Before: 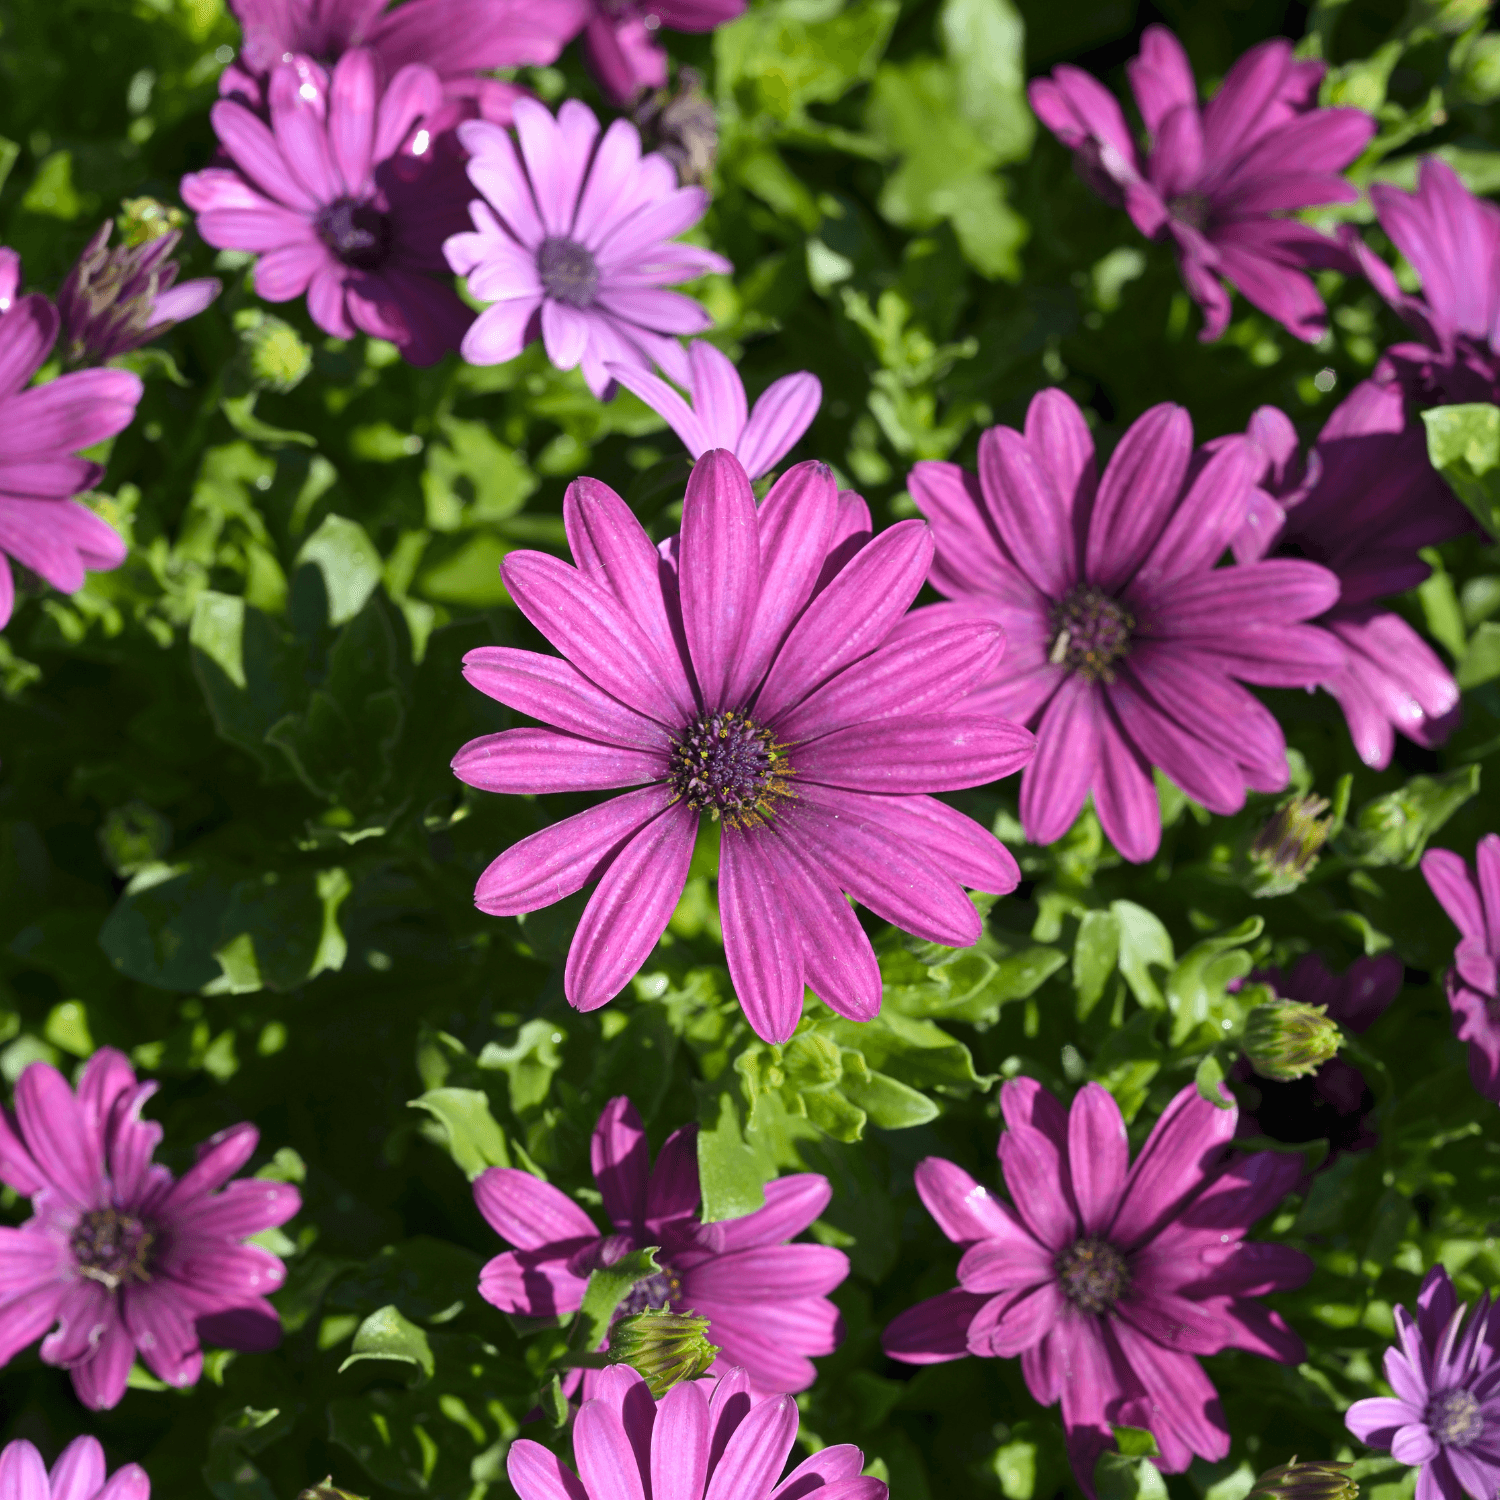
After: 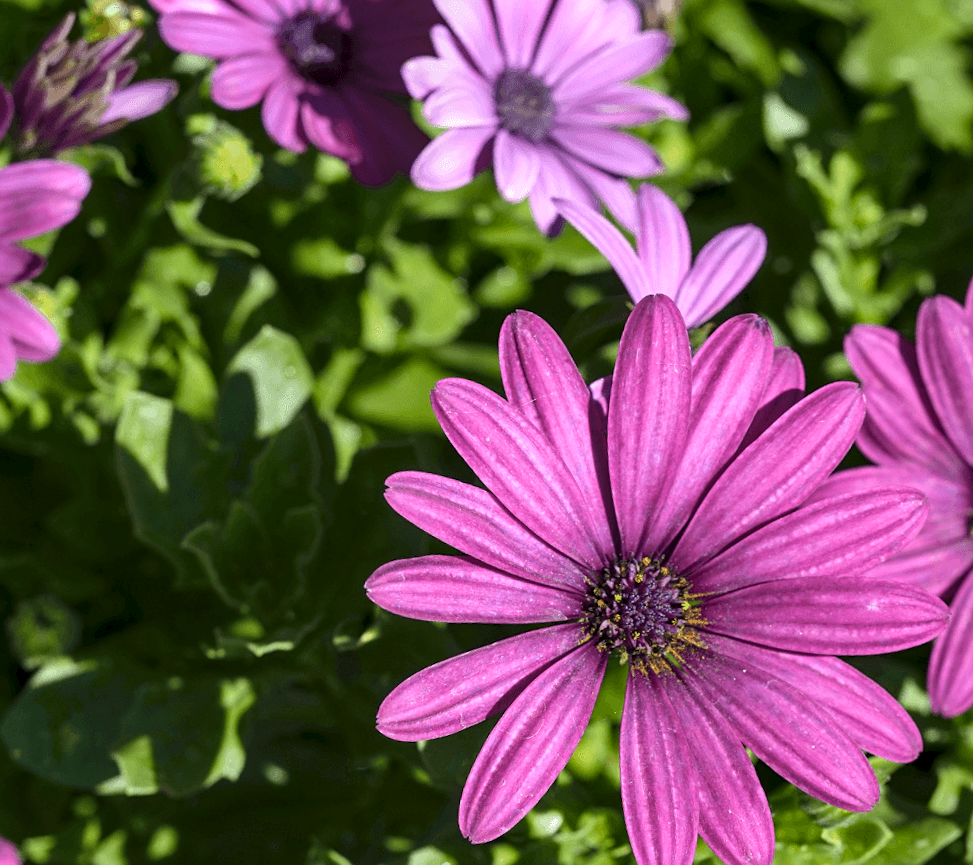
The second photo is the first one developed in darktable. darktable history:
sharpen: amount 0.2
crop and rotate: angle -4.99°, left 2.122%, top 6.945%, right 27.566%, bottom 30.519%
local contrast: detail 130%
